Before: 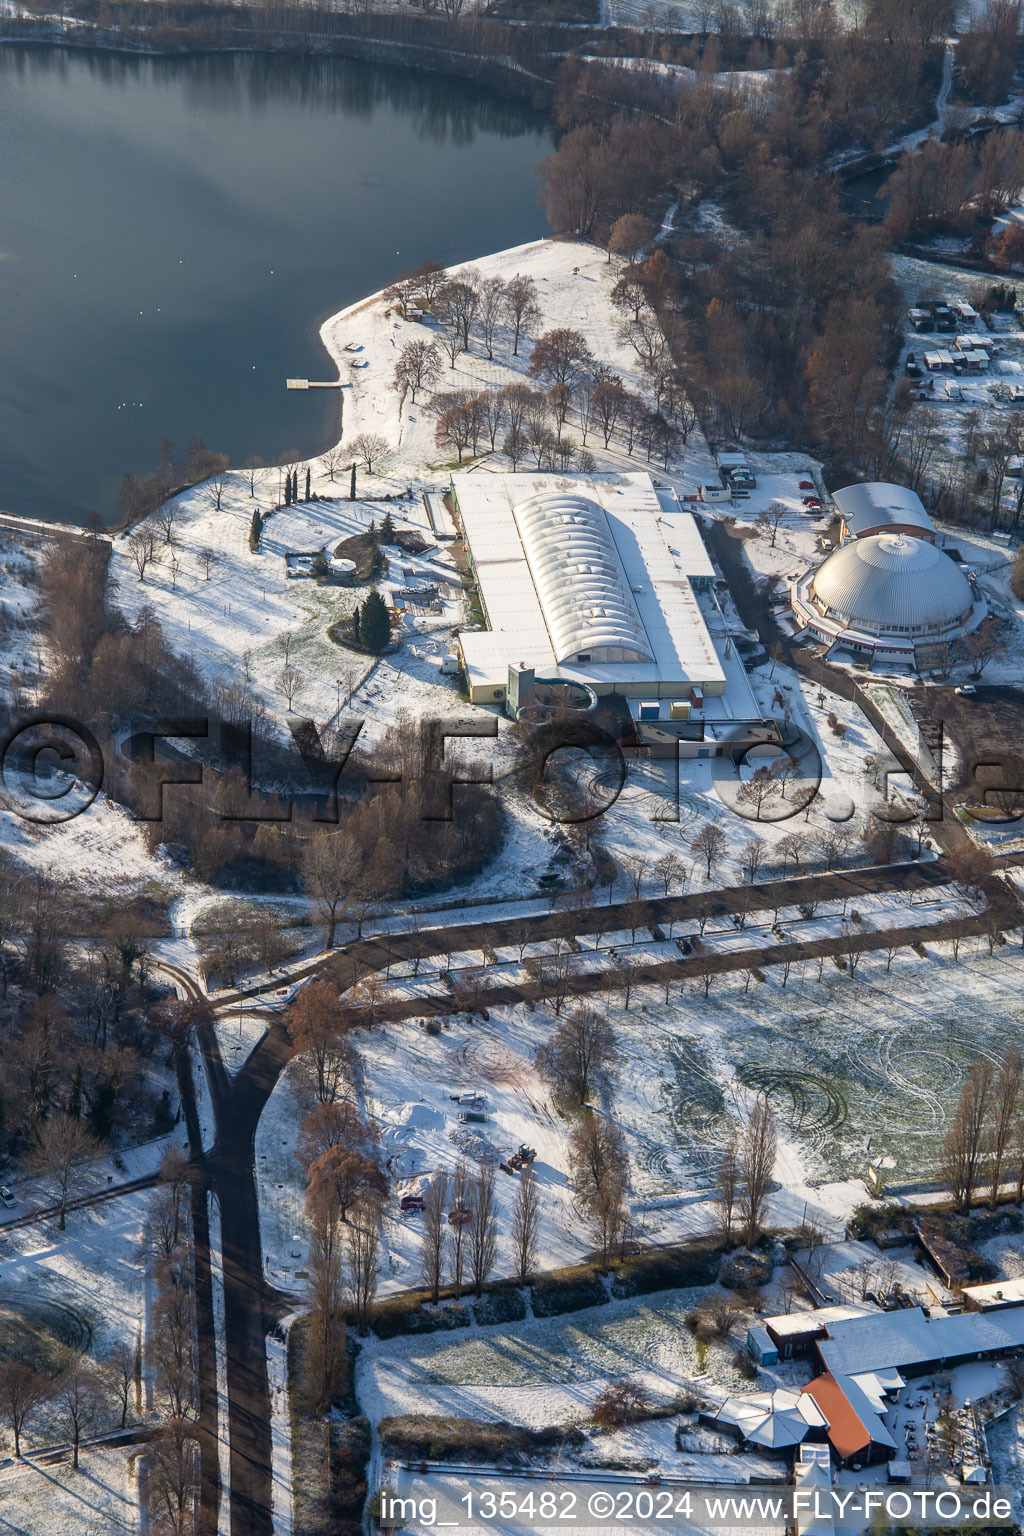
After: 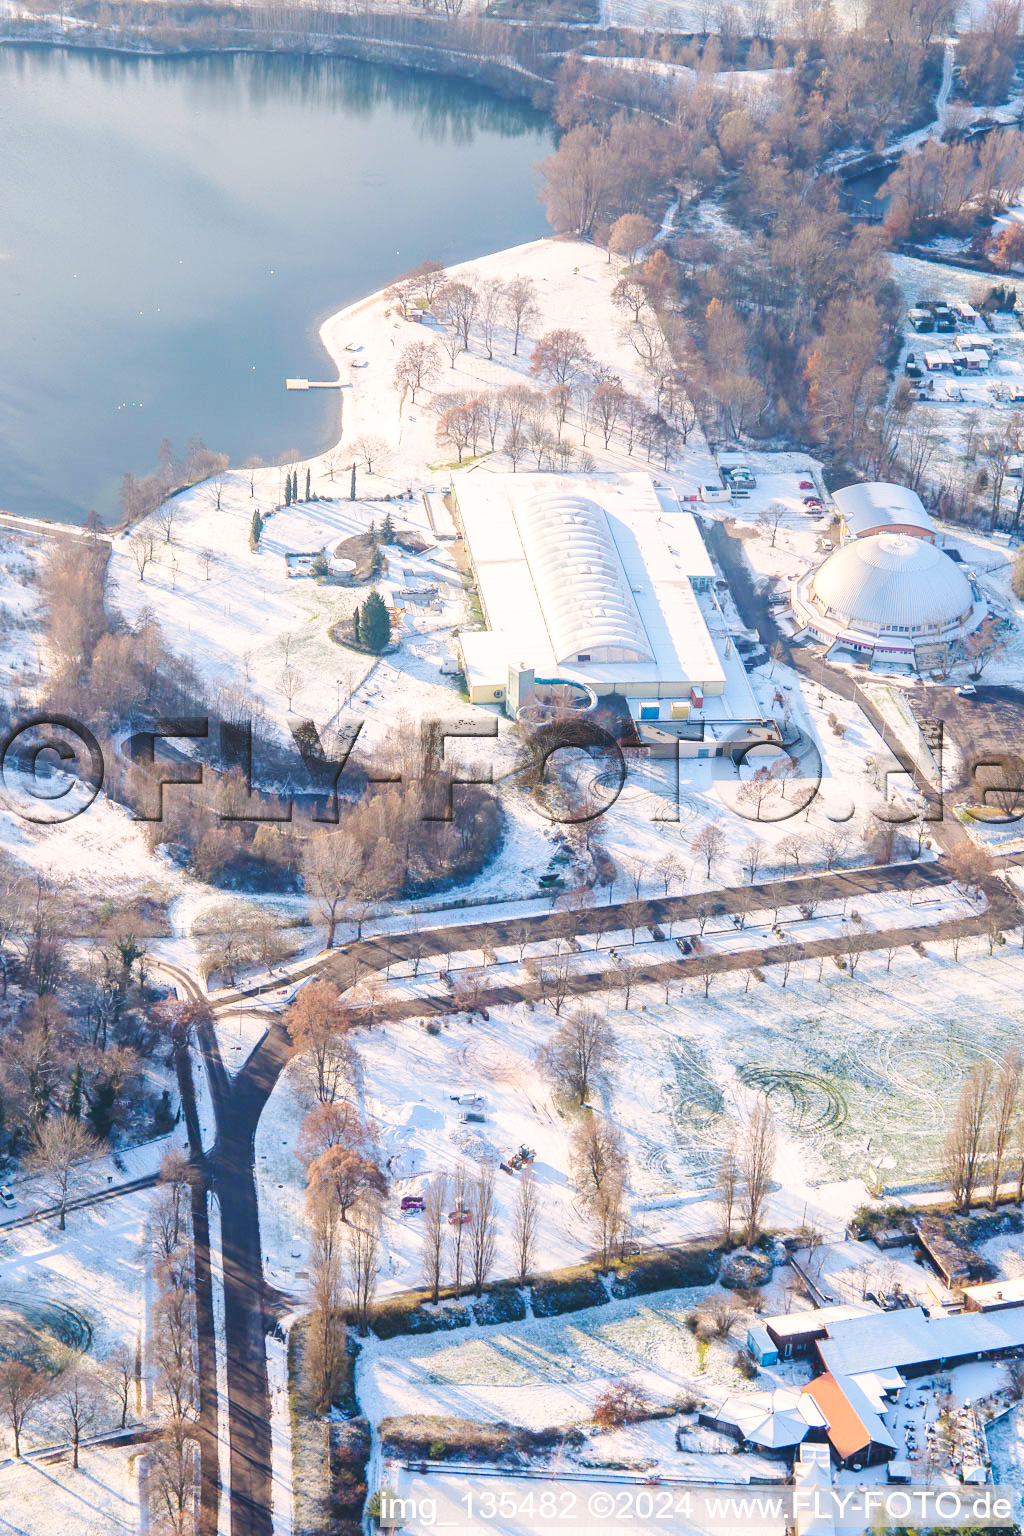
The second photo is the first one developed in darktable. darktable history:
color correction: highlights a* 3.23, highlights b* 1.78, saturation 1.23
base curve: curves: ch0 [(0, 0.007) (0.028, 0.063) (0.121, 0.311) (0.46, 0.743) (0.859, 0.957) (1, 1)], preserve colors none
tone equalizer: -8 EV 1.02 EV, -7 EV 1.02 EV, -6 EV 0.984 EV, -5 EV 0.973 EV, -4 EV 1.01 EV, -3 EV 0.753 EV, -2 EV 0.505 EV, -1 EV 0.231 EV, edges refinement/feathering 500, mask exposure compensation -1.57 EV, preserve details no
